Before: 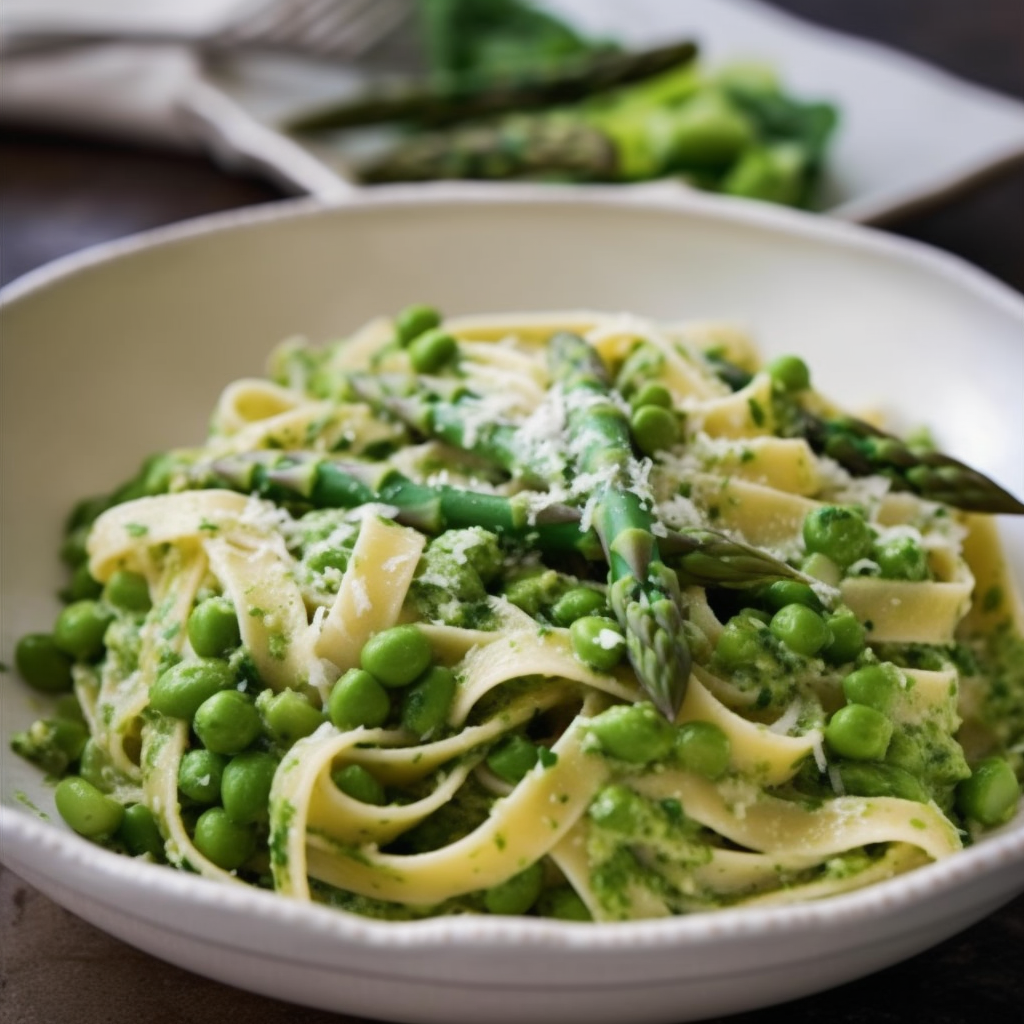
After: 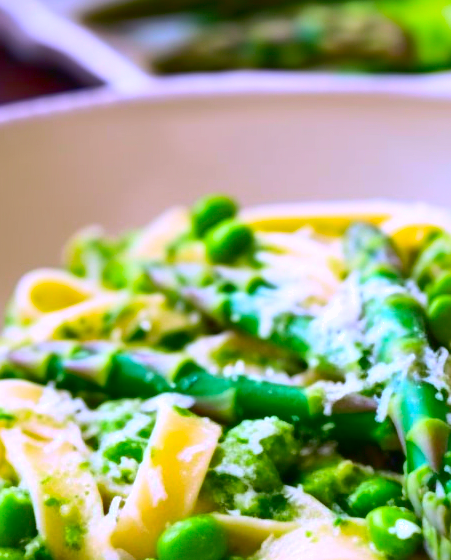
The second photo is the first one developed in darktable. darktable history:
crop: left 20.011%, top 10.794%, right 35.944%, bottom 34.489%
color calibration: illuminant custom, x 0.367, y 0.392, temperature 4433.11 K
exposure: exposure 0.291 EV, compensate exposure bias true, compensate highlight preservation false
shadows and highlights: on, module defaults
color balance rgb: shadows lift › chroma 1.045%, shadows lift › hue 30.54°, linear chroma grading › global chroma 14.469%, perceptual saturation grading › global saturation -3.544%, perceptual saturation grading › shadows -2.628%, perceptual brilliance grading › global brilliance 2.519%, perceptual brilliance grading › highlights -2.698%, perceptual brilliance grading › shadows 2.752%, global vibrance 20%
contrast brightness saturation: contrast 0.259, brightness 0.019, saturation 0.85
